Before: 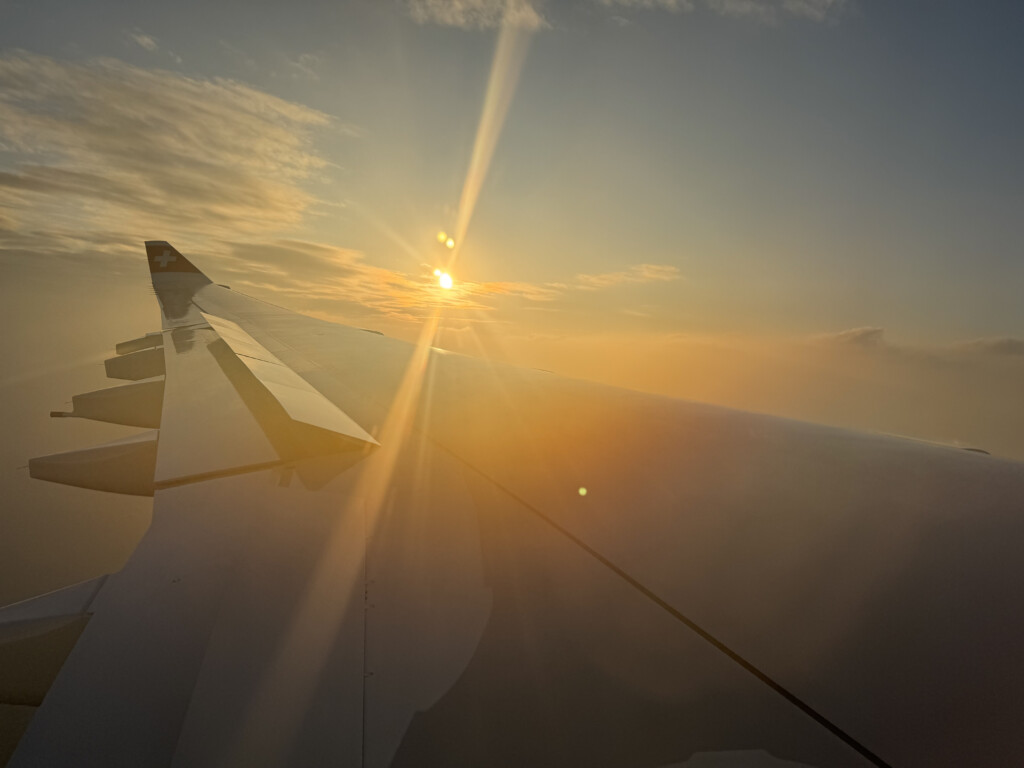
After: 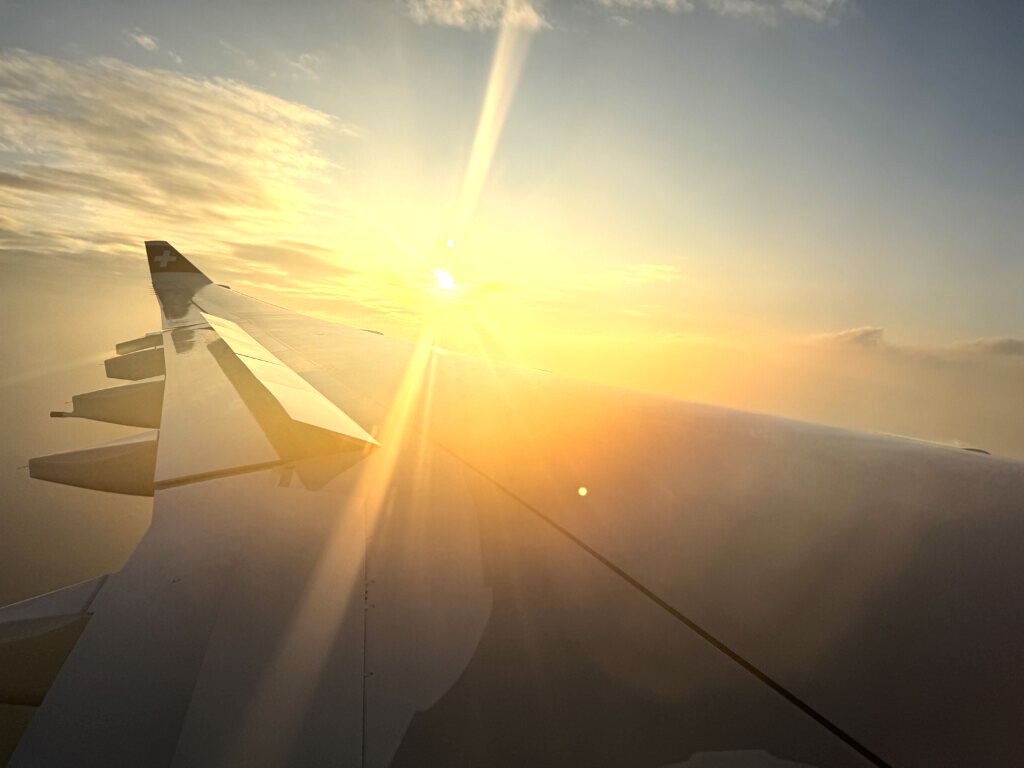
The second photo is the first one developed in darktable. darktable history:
tone equalizer: -8 EV -0.75 EV, -7 EV -0.7 EV, -6 EV -0.6 EV, -5 EV -0.4 EV, -3 EV 0.4 EV, -2 EV 0.6 EV, -1 EV 0.7 EV, +0 EV 0.75 EV, edges refinement/feathering 500, mask exposure compensation -1.57 EV, preserve details no
exposure: black level correction 0, exposure 0.6 EV, compensate exposure bias true, compensate highlight preservation false
